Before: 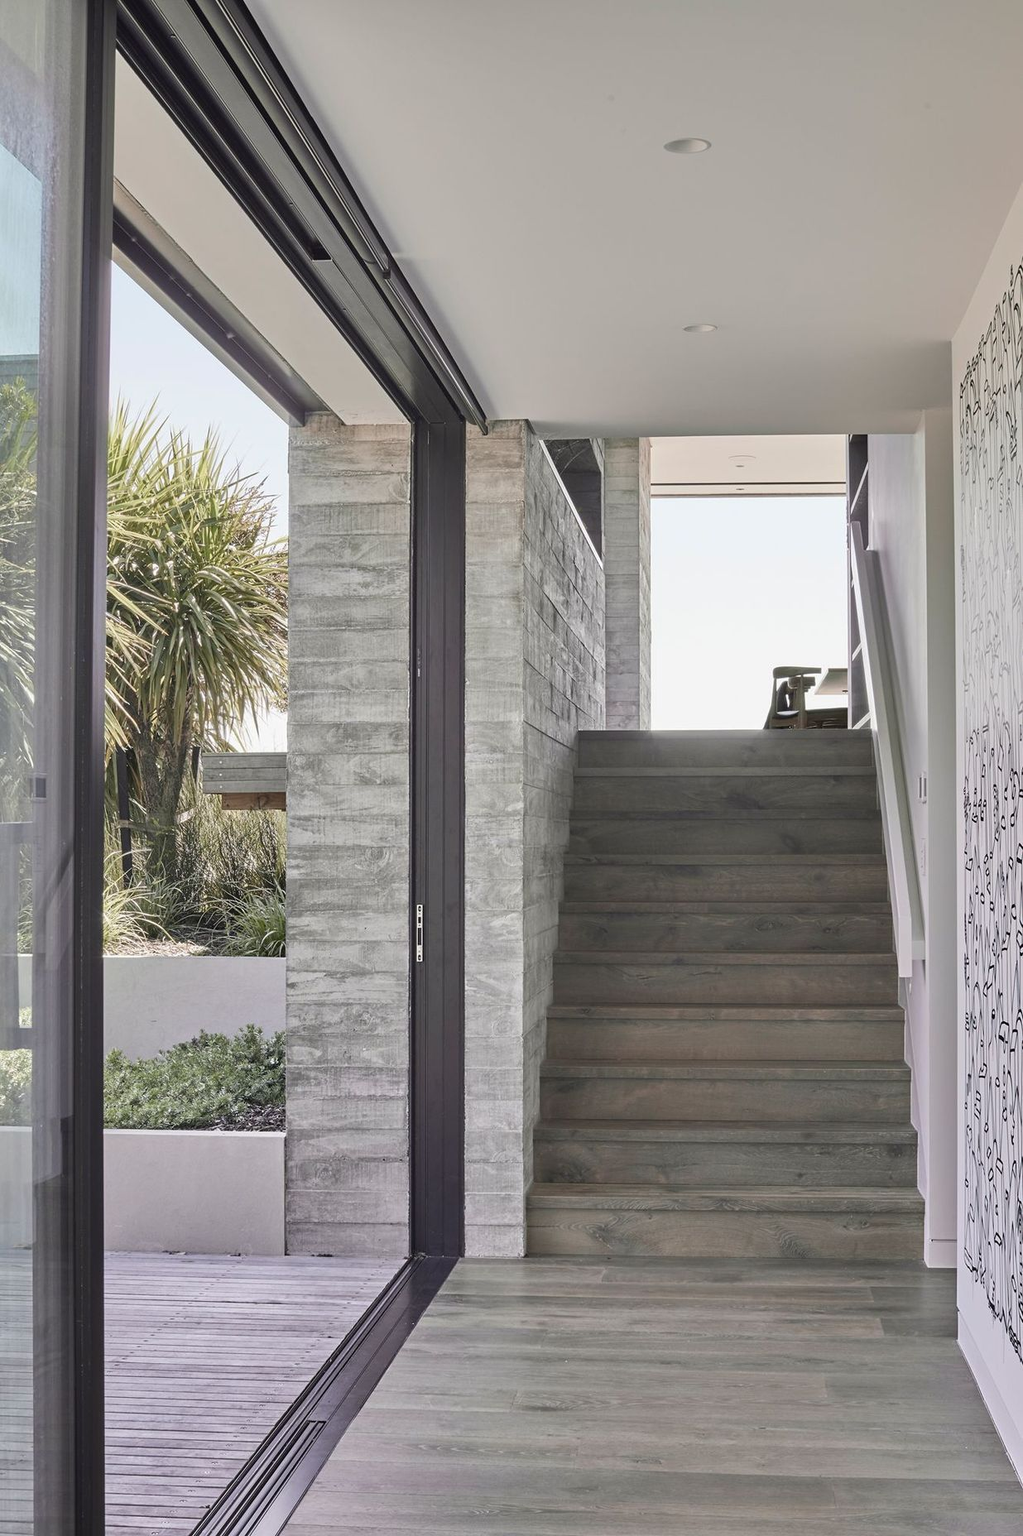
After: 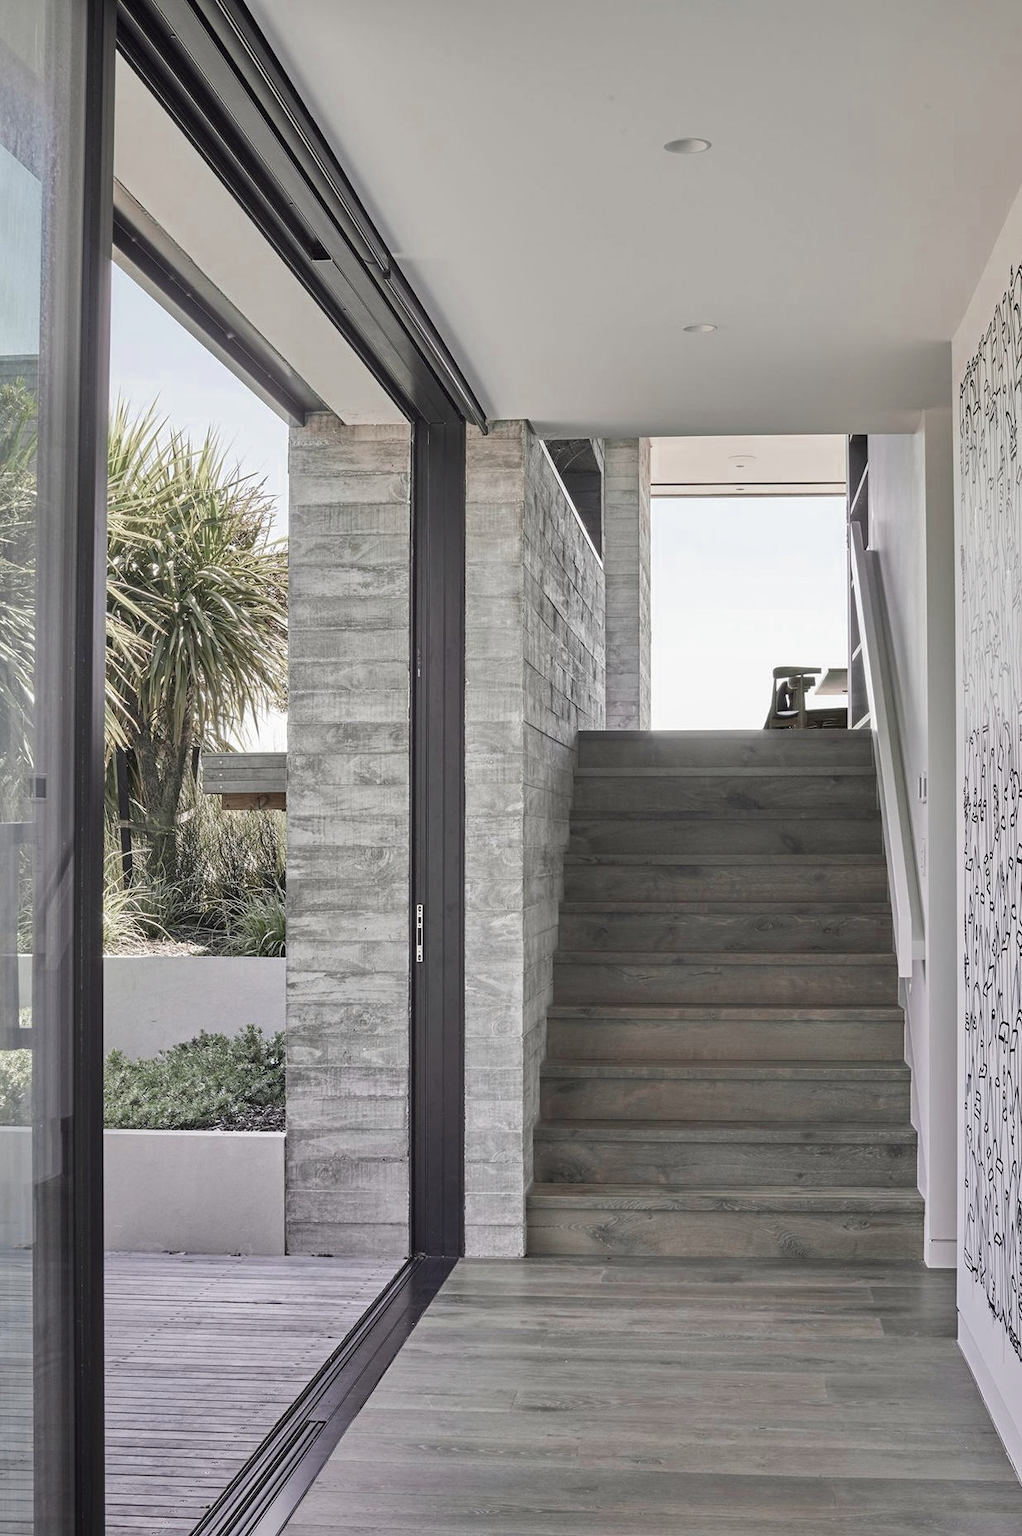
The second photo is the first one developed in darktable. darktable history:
local contrast: highlights 100%, shadows 103%, detail 120%, midtone range 0.2
color zones: curves: ch0 [(0, 0.5) (0.125, 0.4) (0.25, 0.5) (0.375, 0.4) (0.5, 0.4) (0.625, 0.35) (0.75, 0.35) (0.875, 0.5)]; ch1 [(0, 0.35) (0.125, 0.45) (0.25, 0.35) (0.375, 0.35) (0.5, 0.35) (0.625, 0.35) (0.75, 0.45) (0.875, 0.35)]; ch2 [(0, 0.6) (0.125, 0.5) (0.25, 0.5) (0.375, 0.6) (0.5, 0.6) (0.625, 0.5) (0.75, 0.5) (0.875, 0.5)]
vignetting: fall-off radius 60.9%, brightness -0.236, saturation 0.133, center (0.219, -0.231)
